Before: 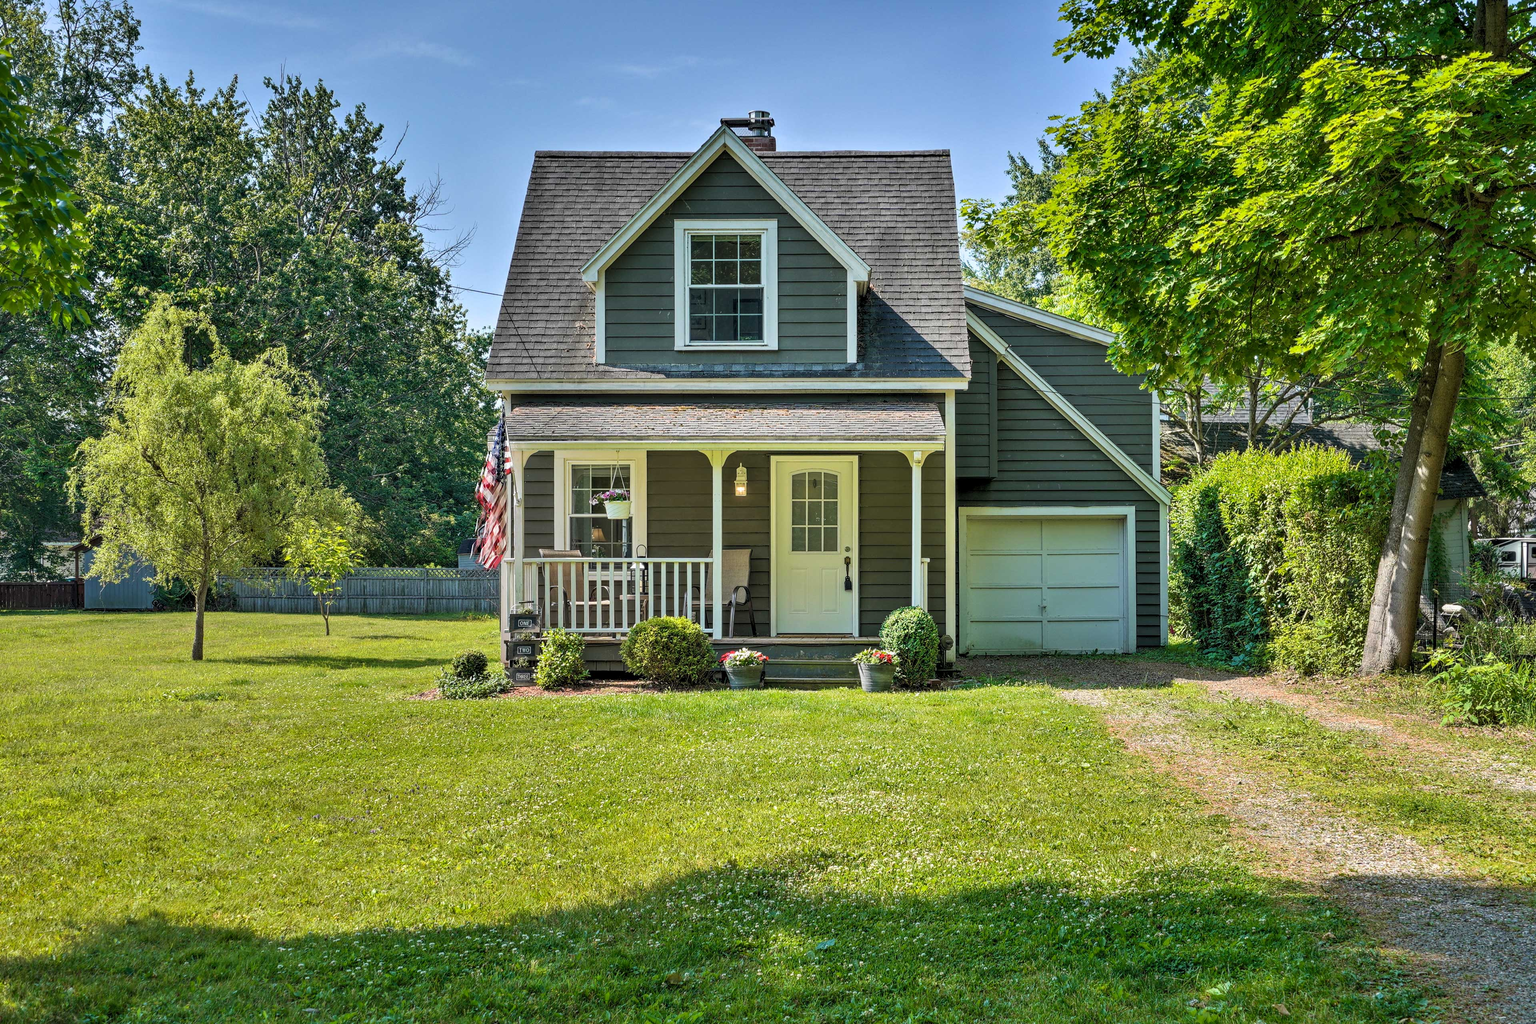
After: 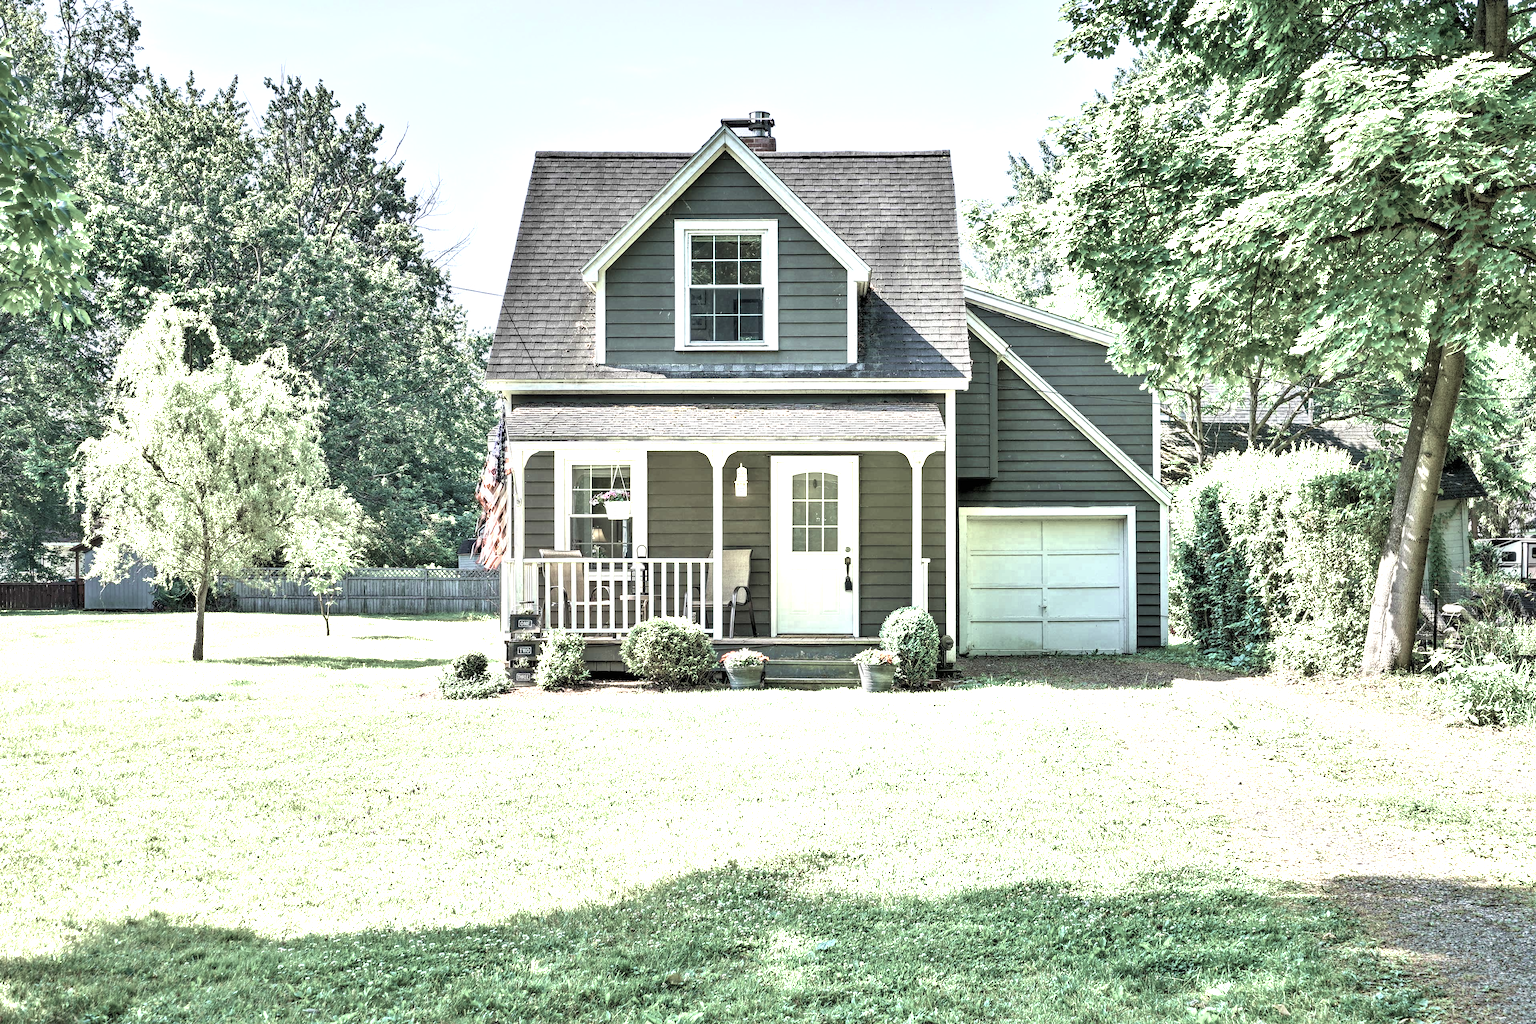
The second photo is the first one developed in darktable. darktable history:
velvia: on, module defaults
color zones: curves: ch0 [(0.25, 0.667) (0.758, 0.368)]; ch1 [(0.215, 0.245) (0.761, 0.373)]; ch2 [(0.247, 0.554) (0.761, 0.436)]
exposure: black level correction 0, exposure 0.948 EV, compensate highlight preservation false
